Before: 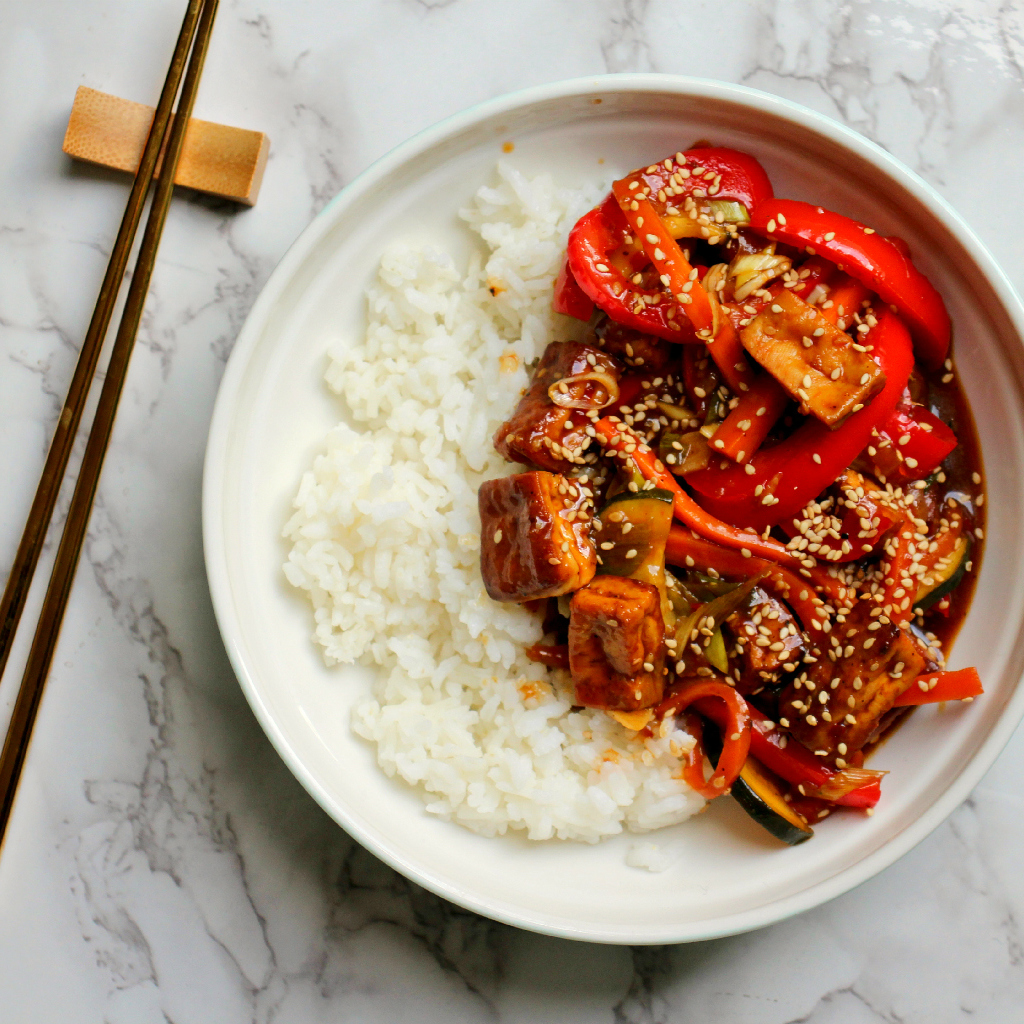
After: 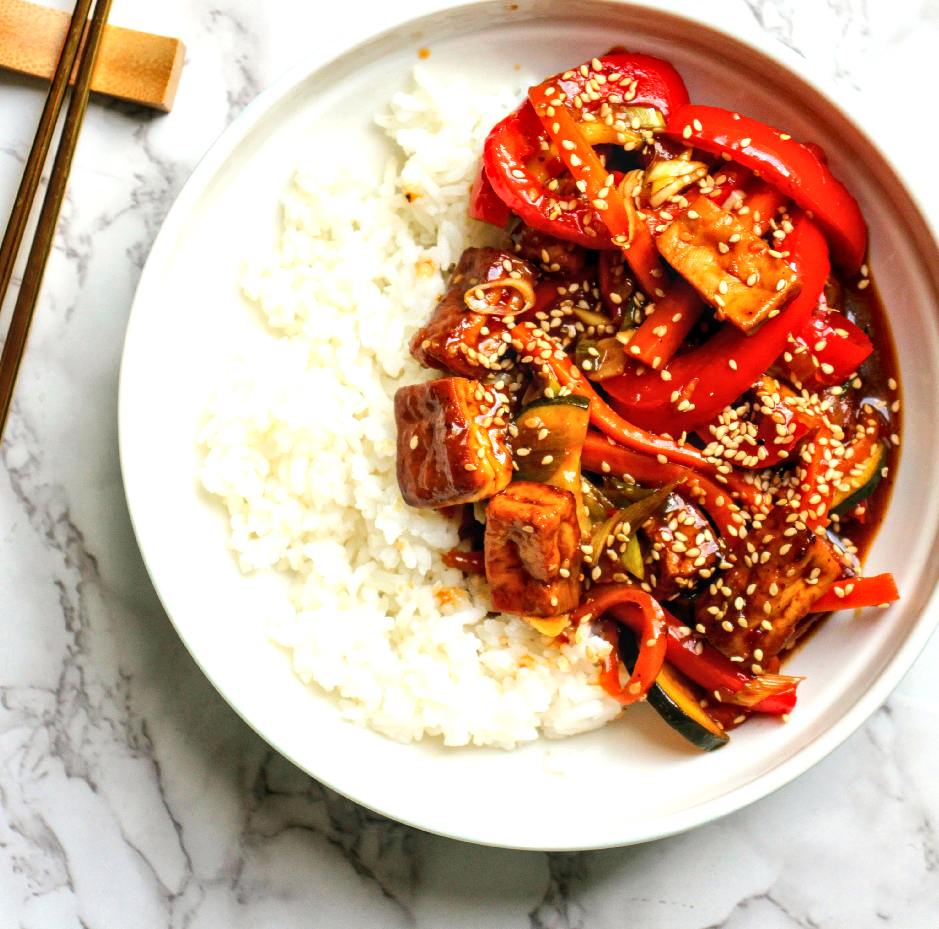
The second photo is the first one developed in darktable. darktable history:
crop and rotate: left 8.262%, top 9.226%
vibrance: vibrance 0%
exposure: black level correction 0, exposure 0.7 EV, compensate exposure bias true, compensate highlight preservation false
local contrast: on, module defaults
